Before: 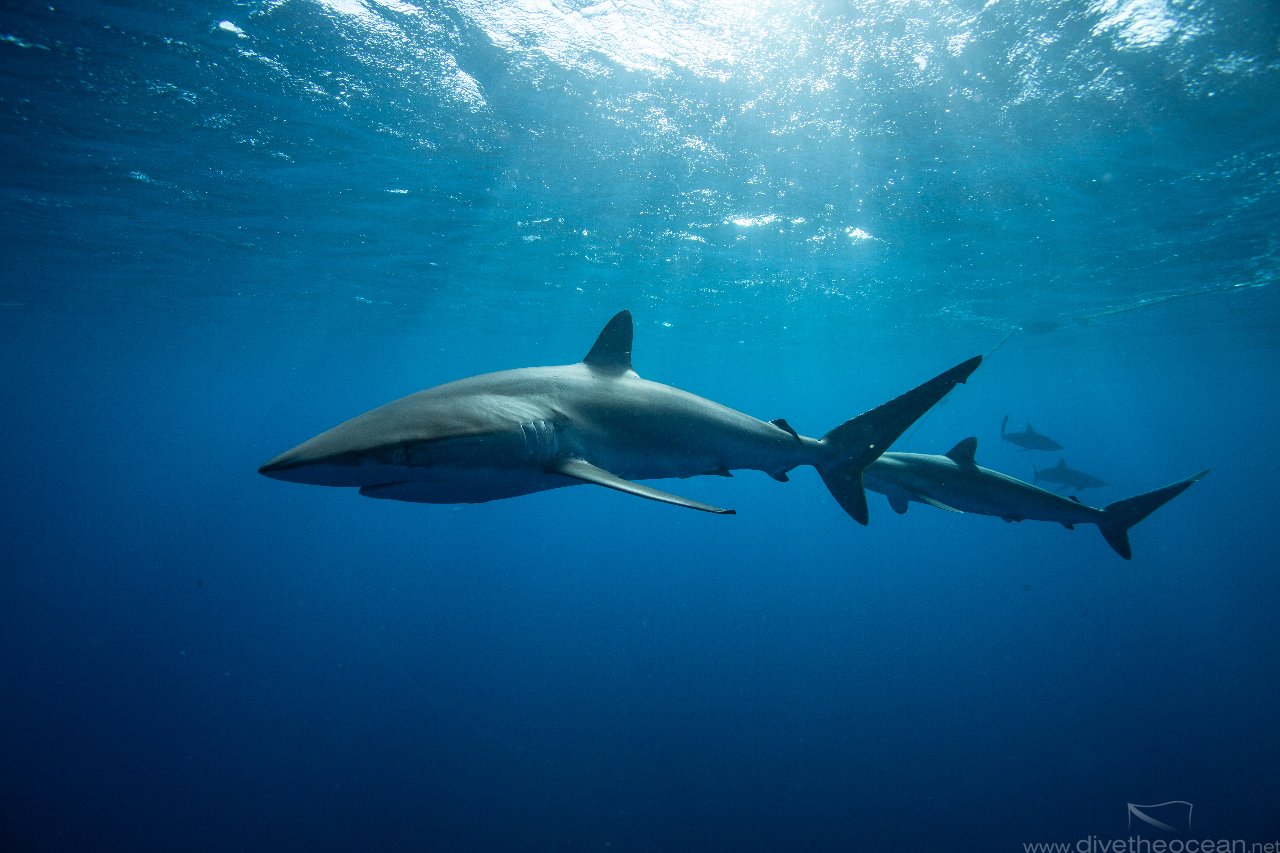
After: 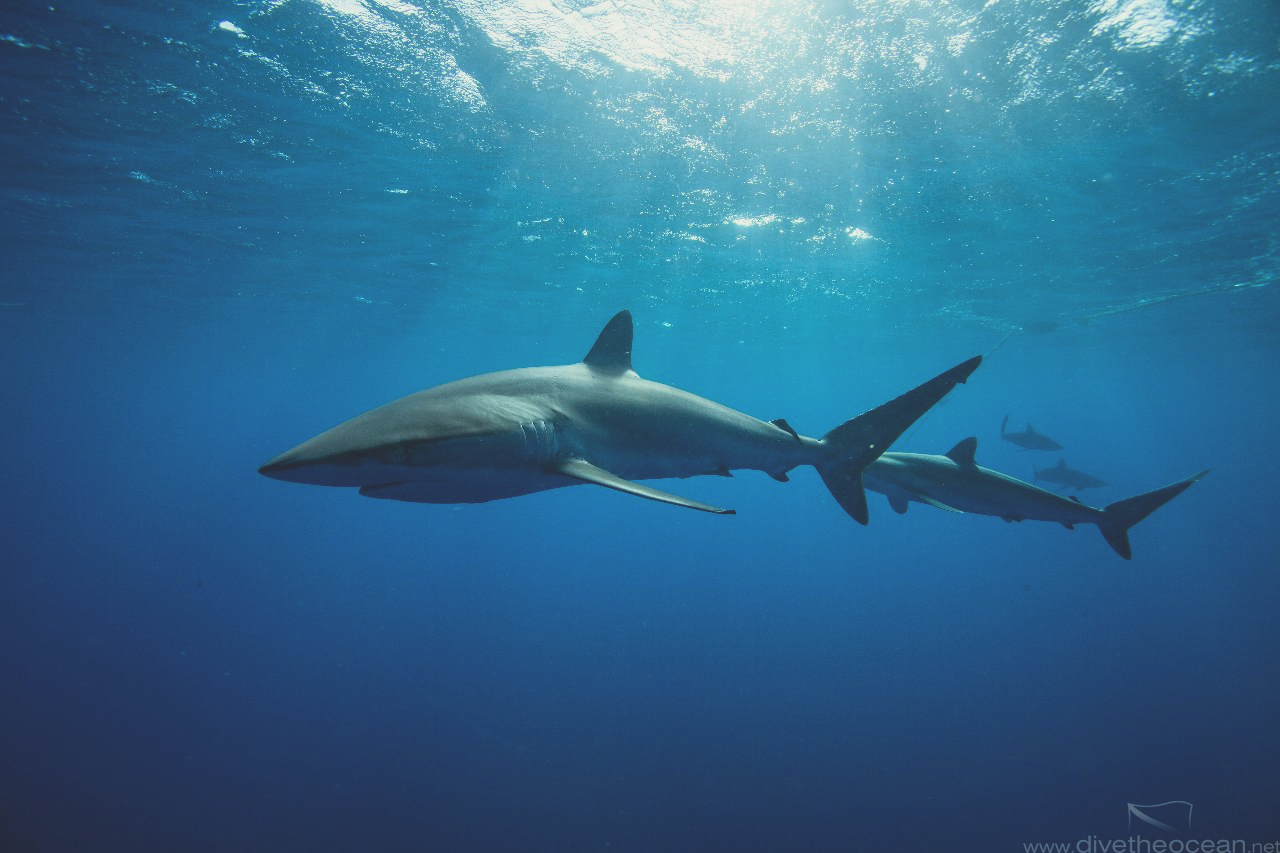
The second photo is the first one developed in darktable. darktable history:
color balance rgb: shadows lift › hue 84.75°, highlights gain › luminance 7.616%, highlights gain › chroma 1.911%, highlights gain › hue 91.46°, global offset › luminance 1.509%, perceptual saturation grading › global saturation 0.421%, global vibrance -7.704%, contrast -12.985%, saturation formula JzAzBz (2021)
